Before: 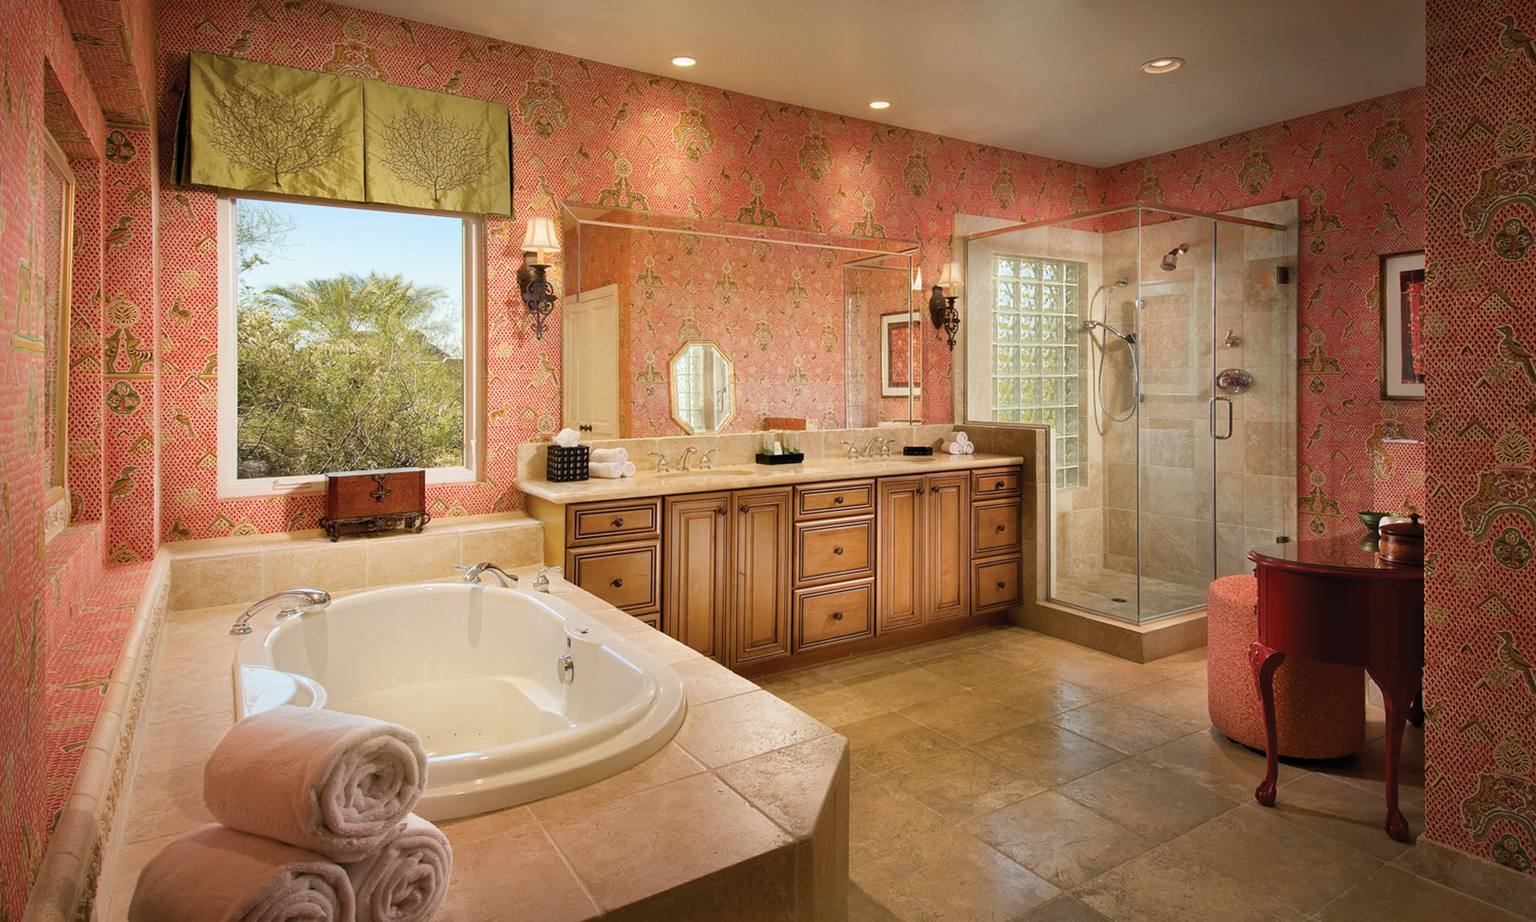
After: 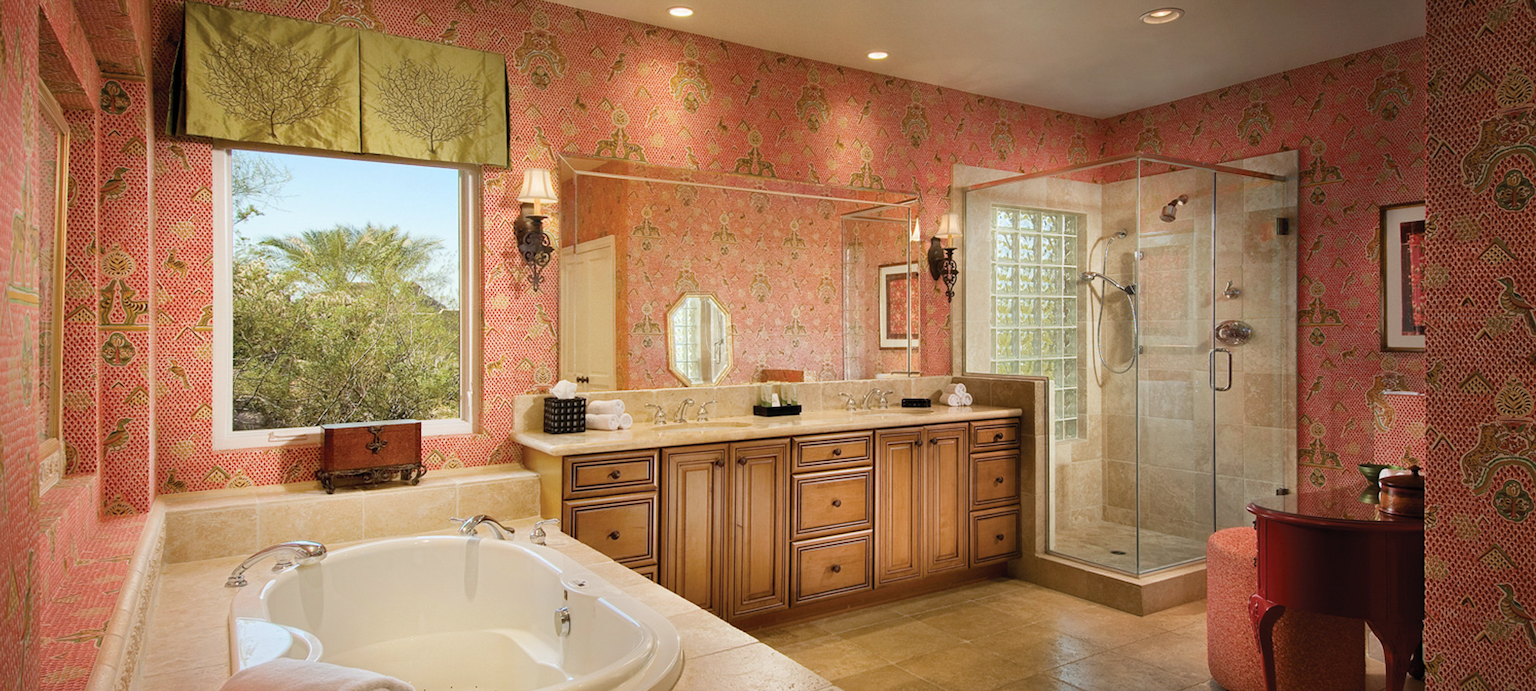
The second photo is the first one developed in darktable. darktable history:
crop: left 0.387%, top 5.469%, bottom 19.809%
white balance: red 0.986, blue 1.01
